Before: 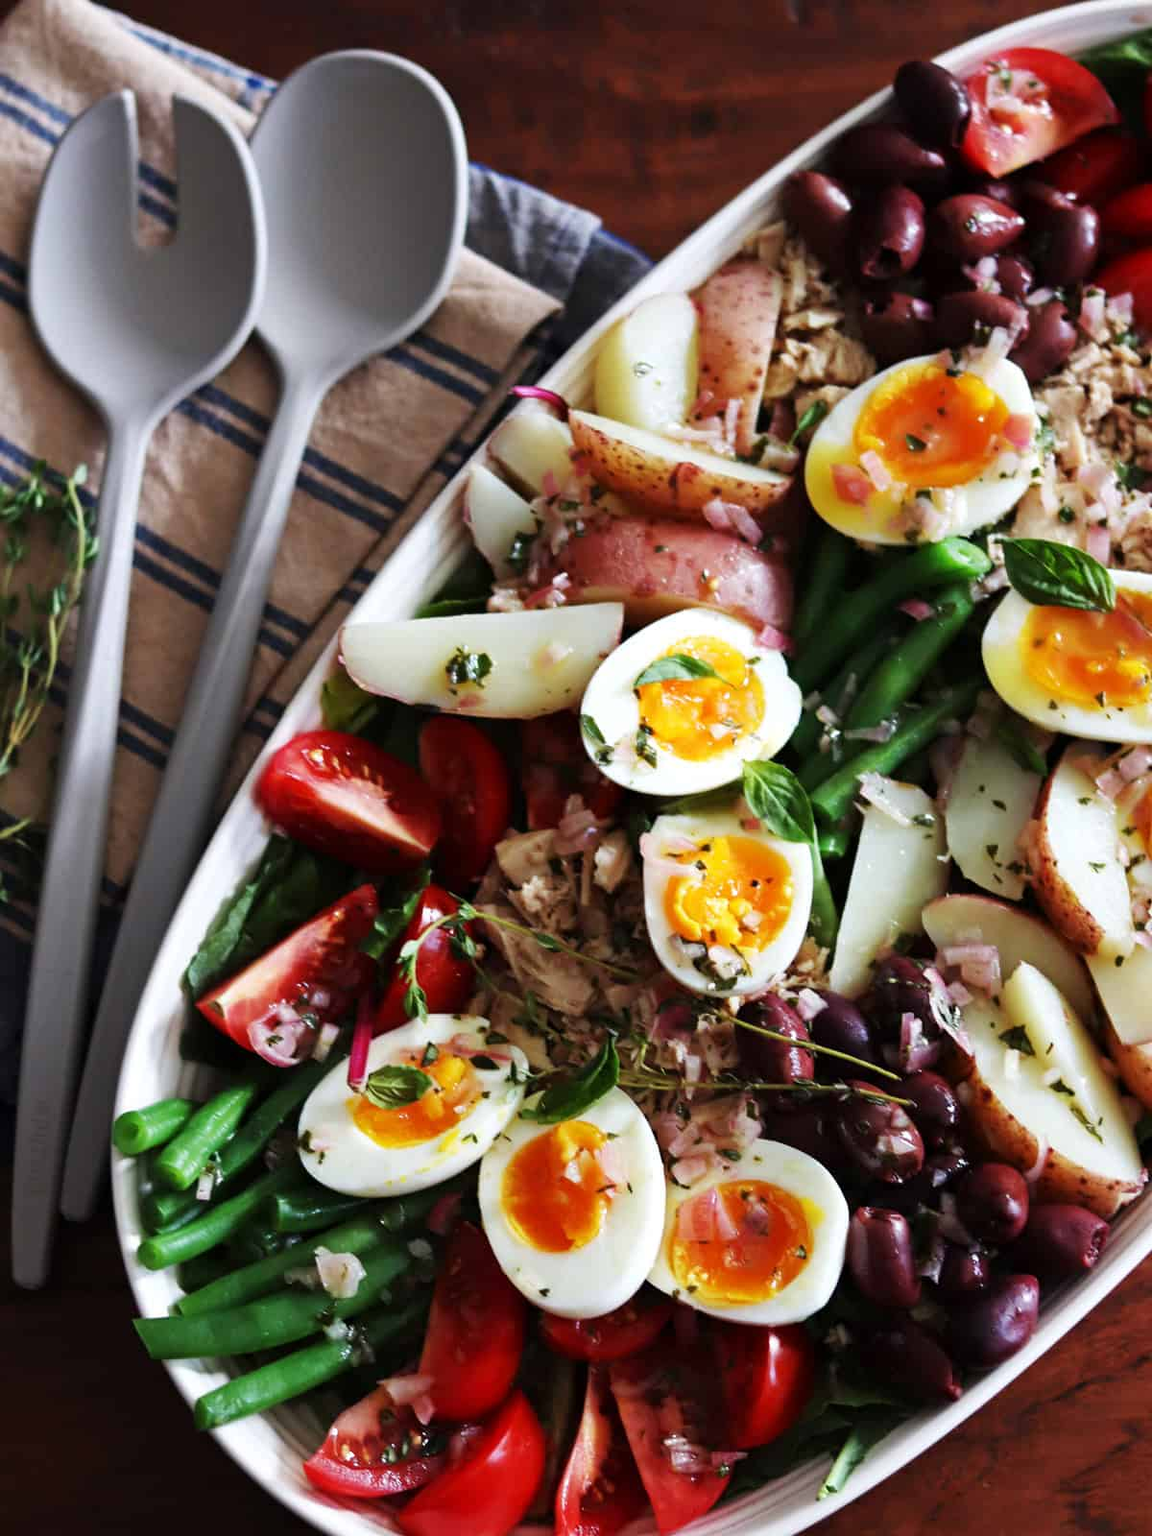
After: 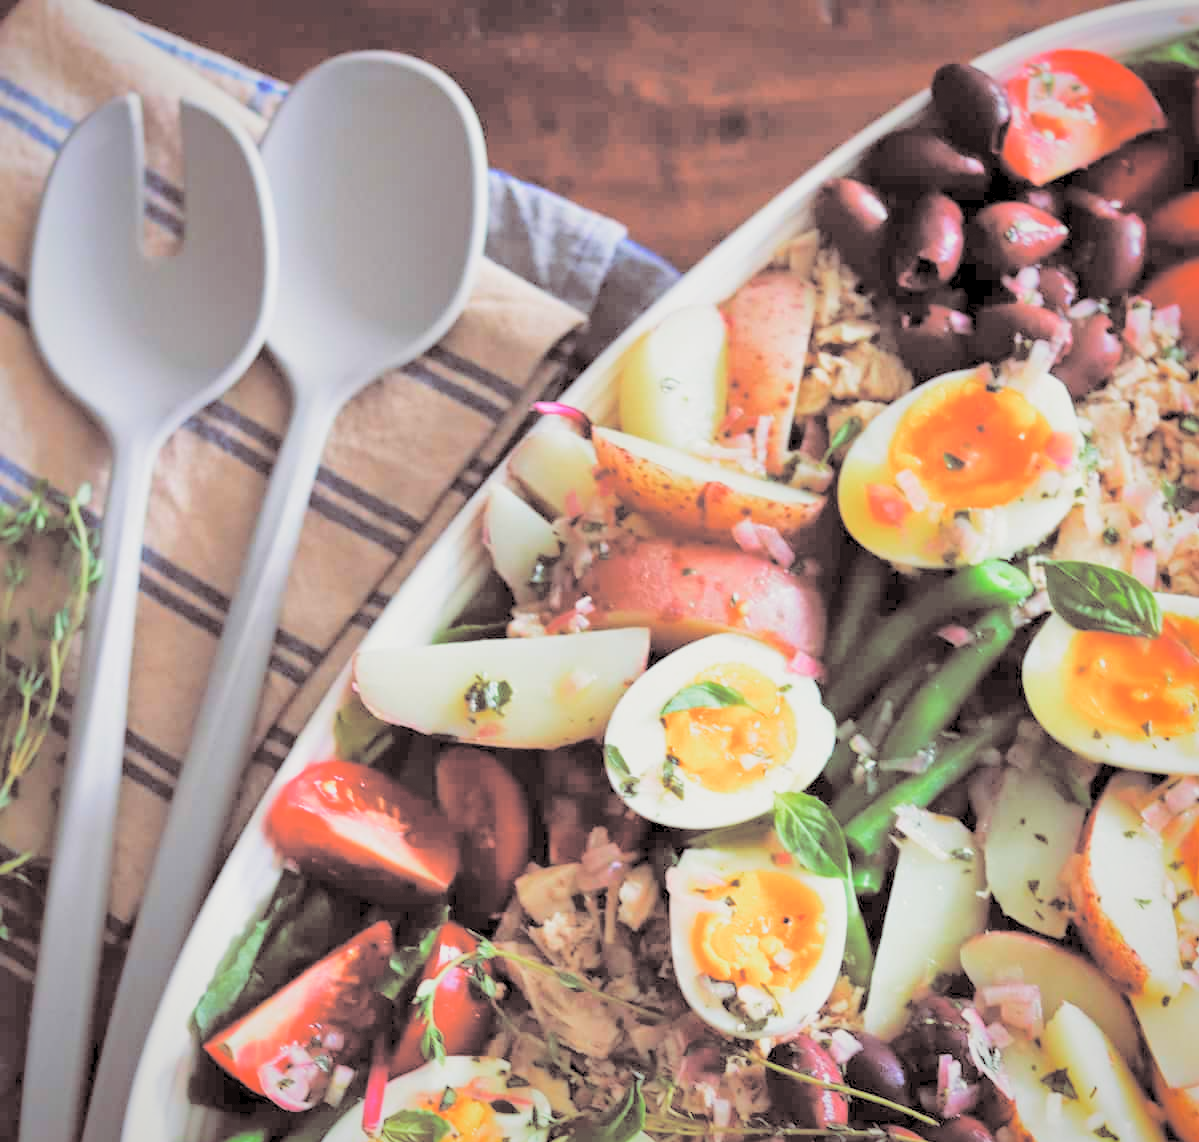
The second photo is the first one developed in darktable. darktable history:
contrast brightness saturation: brightness 1
vignetting: brightness -0.233, saturation 0.141
crop: bottom 28.576%
filmic rgb: middle gray luminance 18.42%, black relative exposure -11.25 EV, white relative exposure 3.75 EV, threshold 6 EV, target black luminance 0%, hardness 5.87, latitude 57.4%, contrast 0.963, shadows ↔ highlights balance 49.98%, add noise in highlights 0, preserve chrominance luminance Y, color science v3 (2019), use custom middle-gray values true, iterations of high-quality reconstruction 0, contrast in highlights soft, enable highlight reconstruction true
shadows and highlights: on, module defaults
split-toning: shadows › saturation 0.24, highlights › hue 54°, highlights › saturation 0.24
color balance rgb: global vibrance 1%, saturation formula JzAzBz (2021)
